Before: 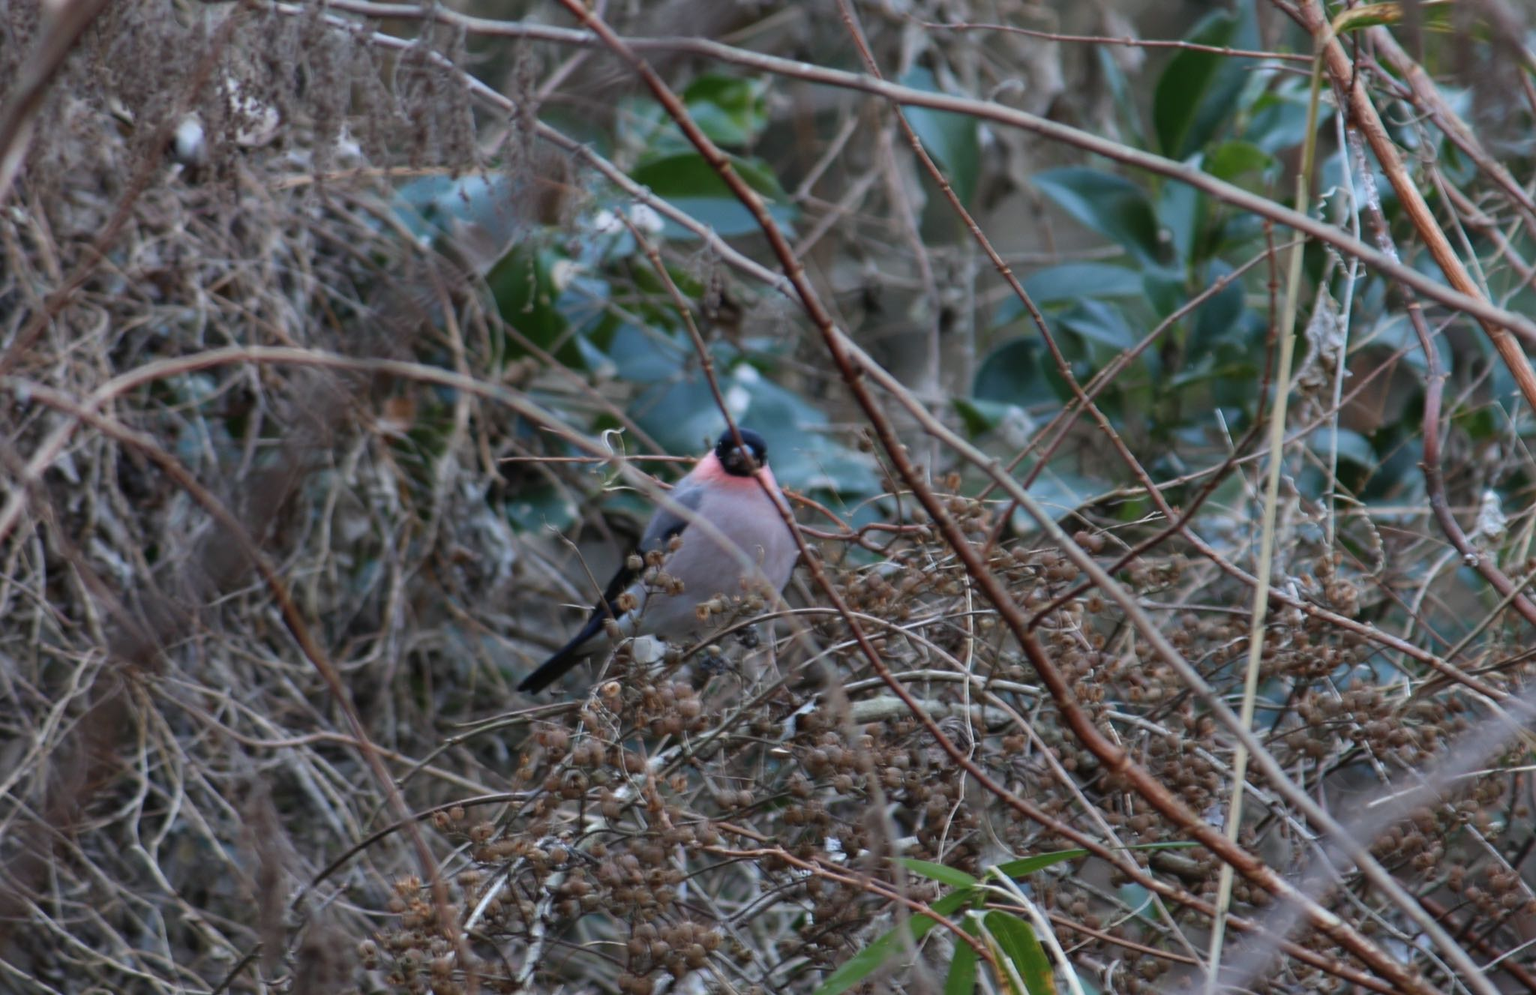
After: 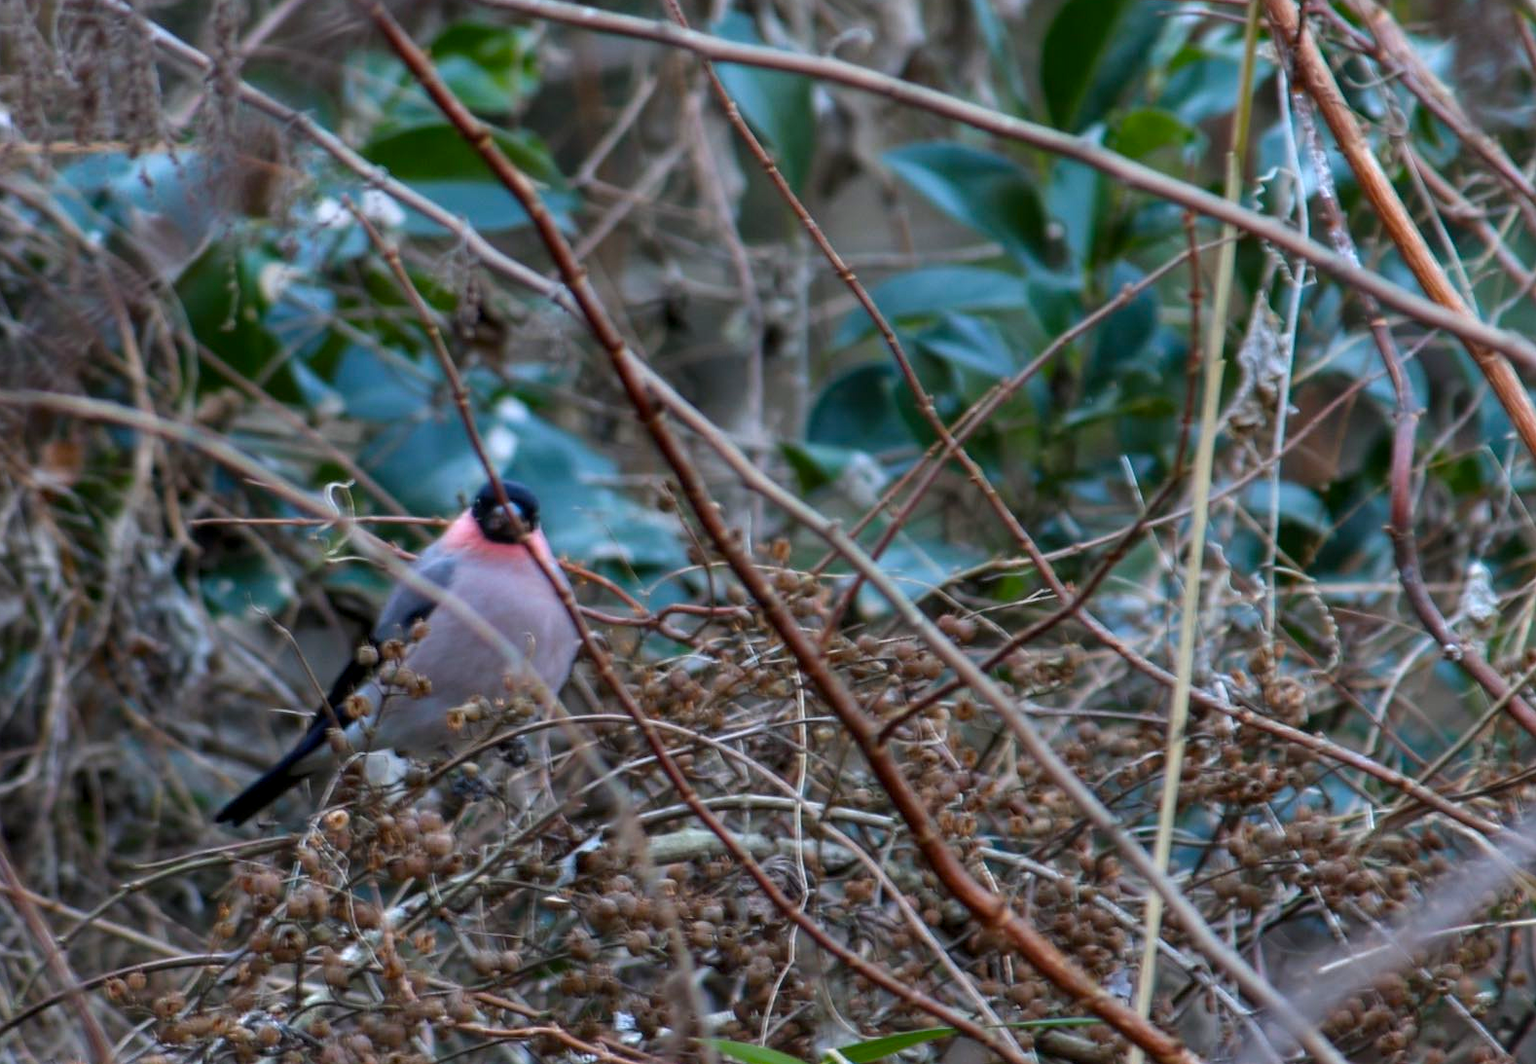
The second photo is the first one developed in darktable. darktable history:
local contrast: on, module defaults
color balance rgb: power › hue 170.63°, perceptual saturation grading › global saturation 31.299%, global vibrance 20%
crop: left 22.941%, top 5.827%, bottom 11.676%
shadows and highlights: shadows -0.207, highlights 41.32, highlights color adjustment 31.52%
